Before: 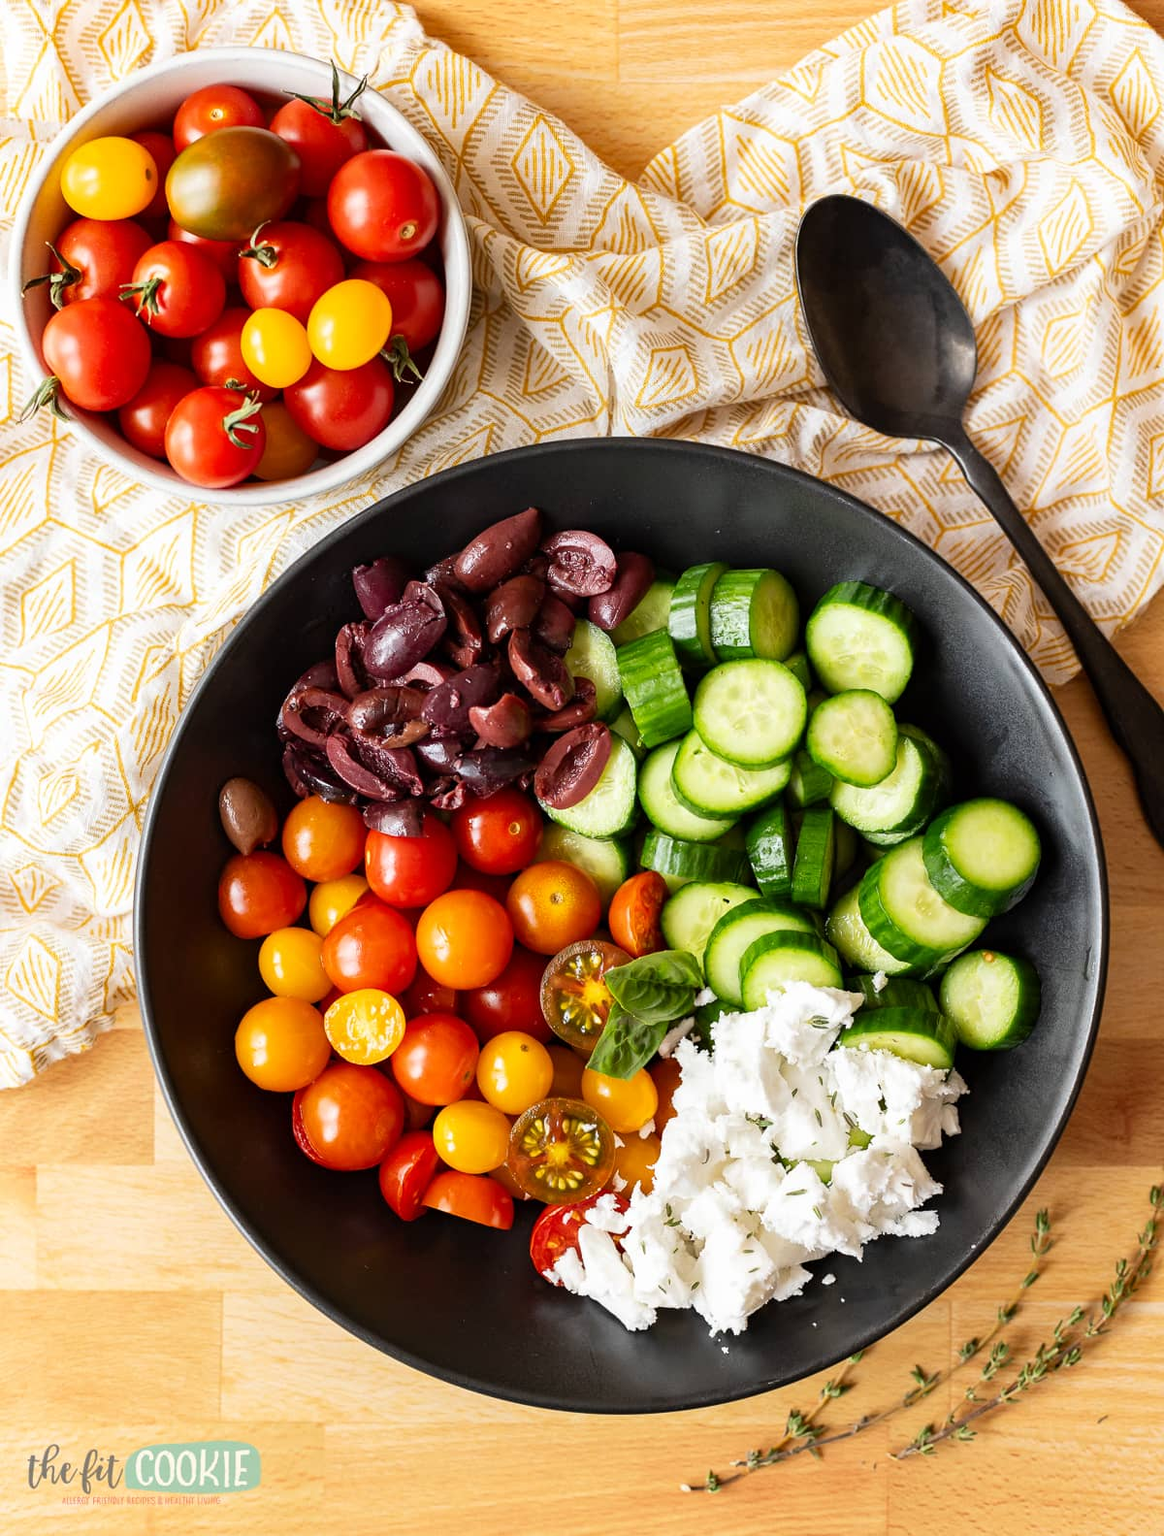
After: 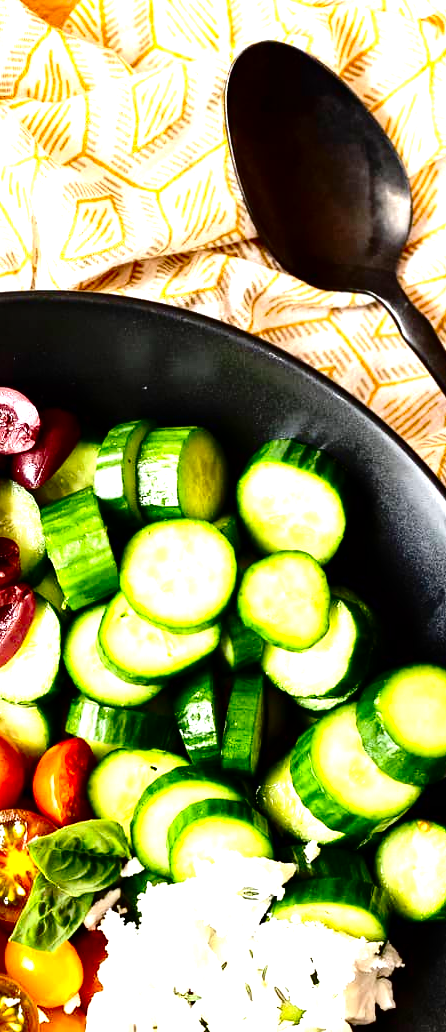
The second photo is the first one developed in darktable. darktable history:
base curve: curves: ch0 [(0, 0) (0.073, 0.04) (0.157, 0.139) (0.492, 0.492) (0.758, 0.758) (1, 1)], preserve colors none
exposure: exposure 1.22 EV, compensate highlight preservation false
contrast brightness saturation: contrast 0.195, brightness -0.235, saturation 0.111
crop and rotate: left 49.613%, top 10.141%, right 13.181%, bottom 24.613%
